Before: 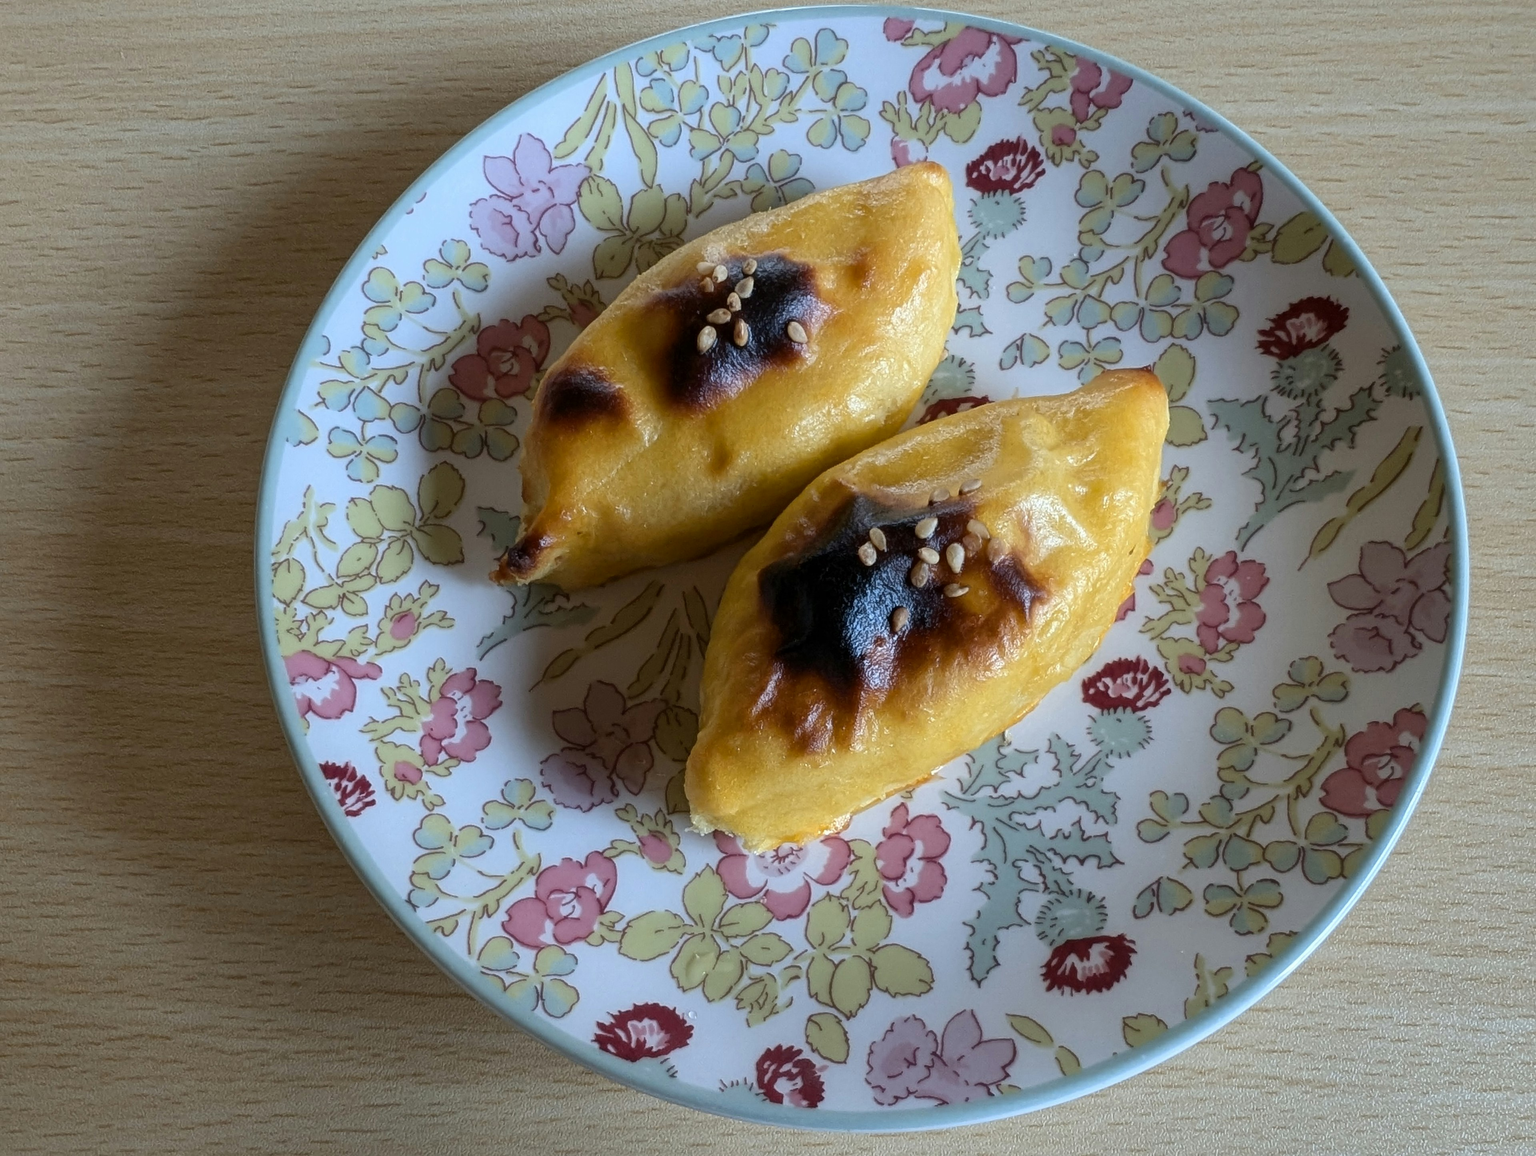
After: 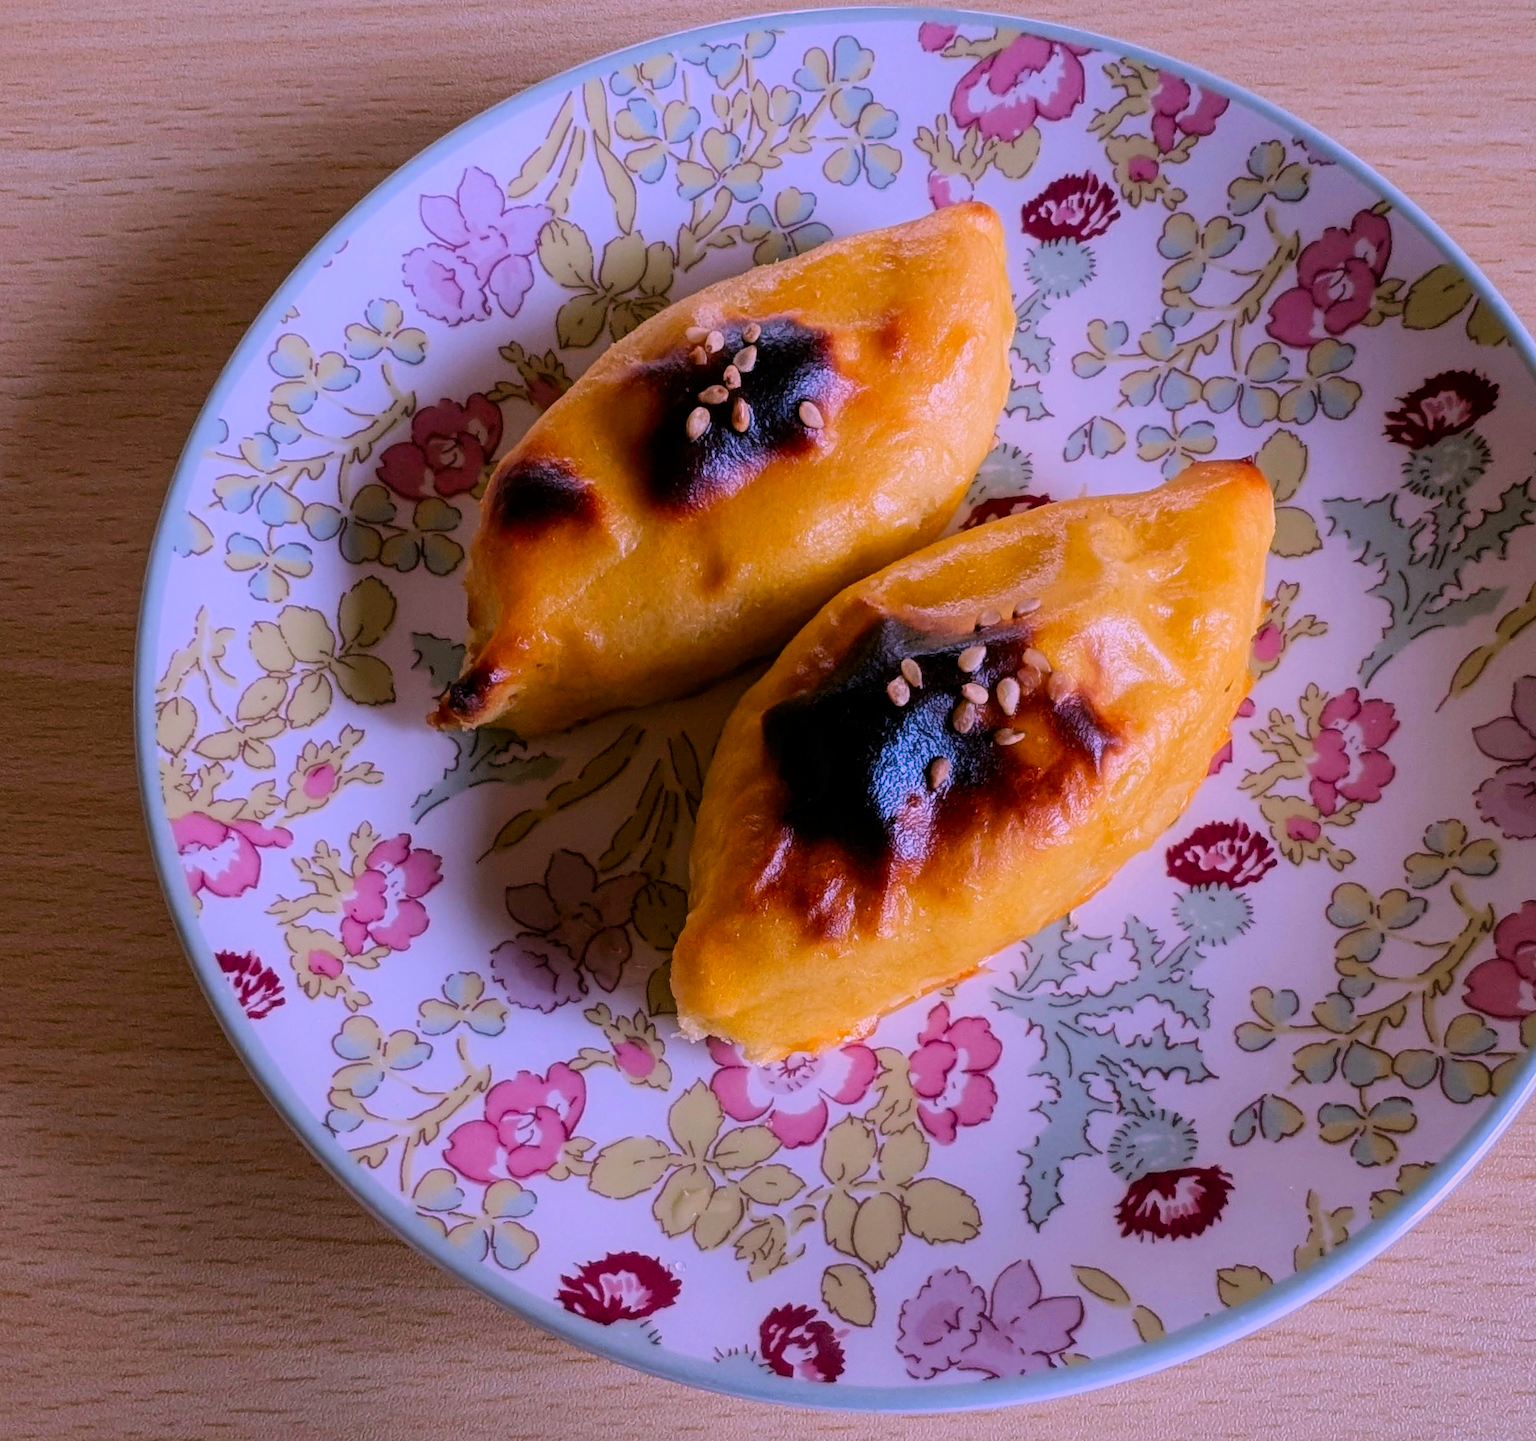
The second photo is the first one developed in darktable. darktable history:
crop and rotate: left 9.597%, right 10.195%
color correction: highlights a* 19.5, highlights b* -11.53, saturation 1.69
filmic rgb: black relative exposure -7.65 EV, white relative exposure 4.56 EV, hardness 3.61
